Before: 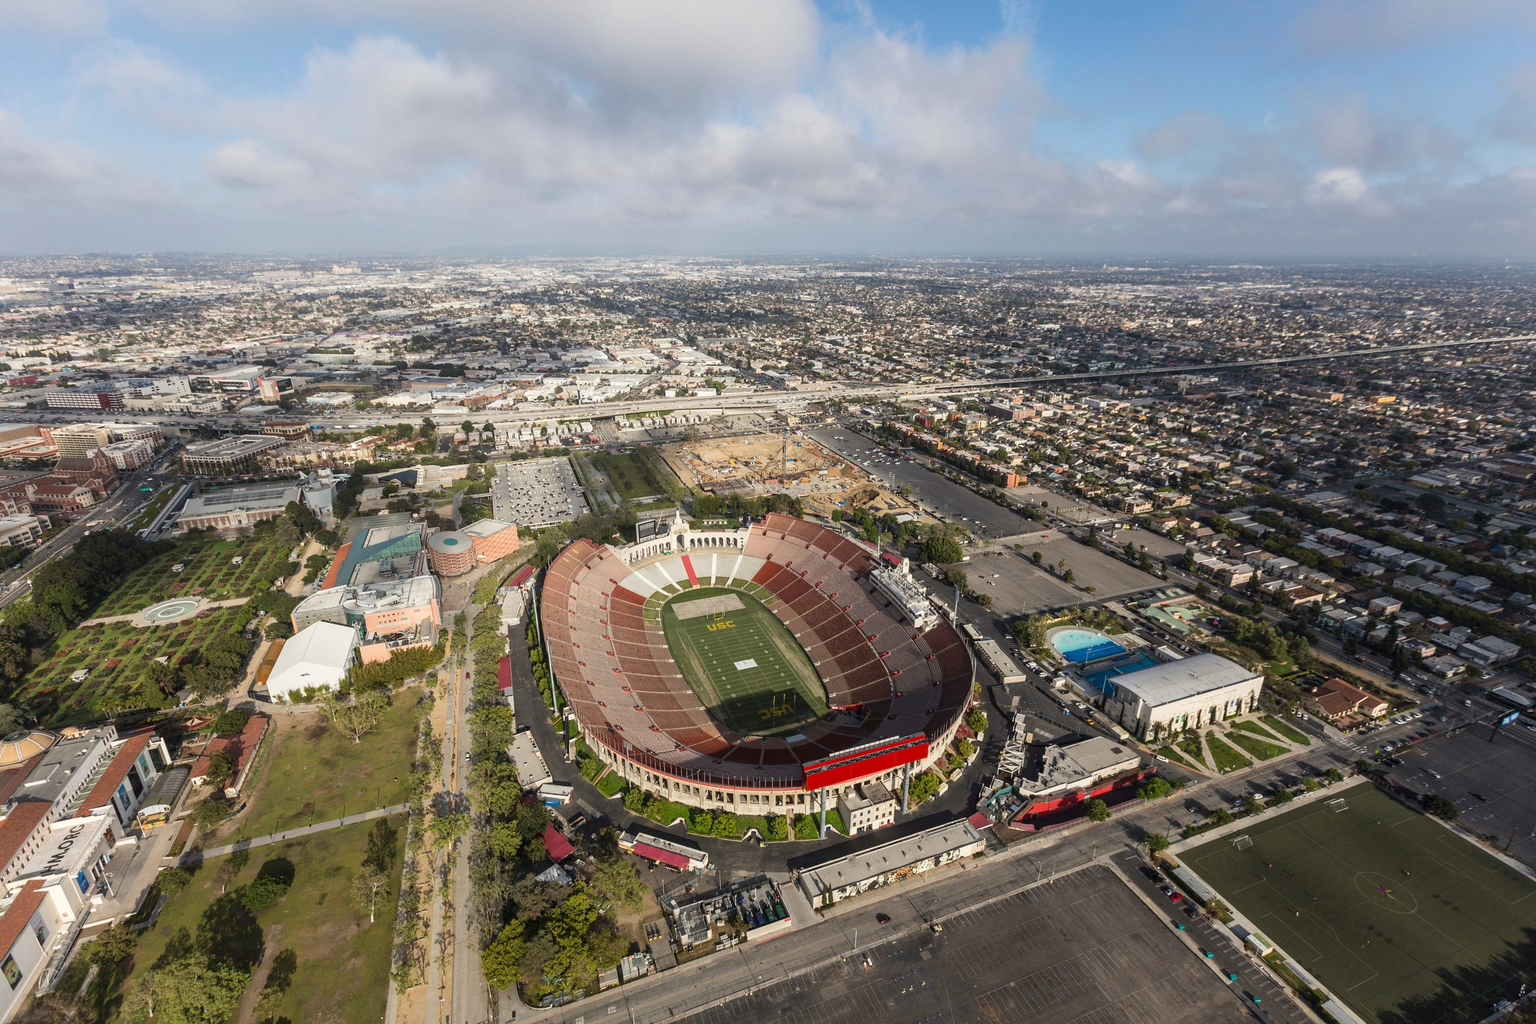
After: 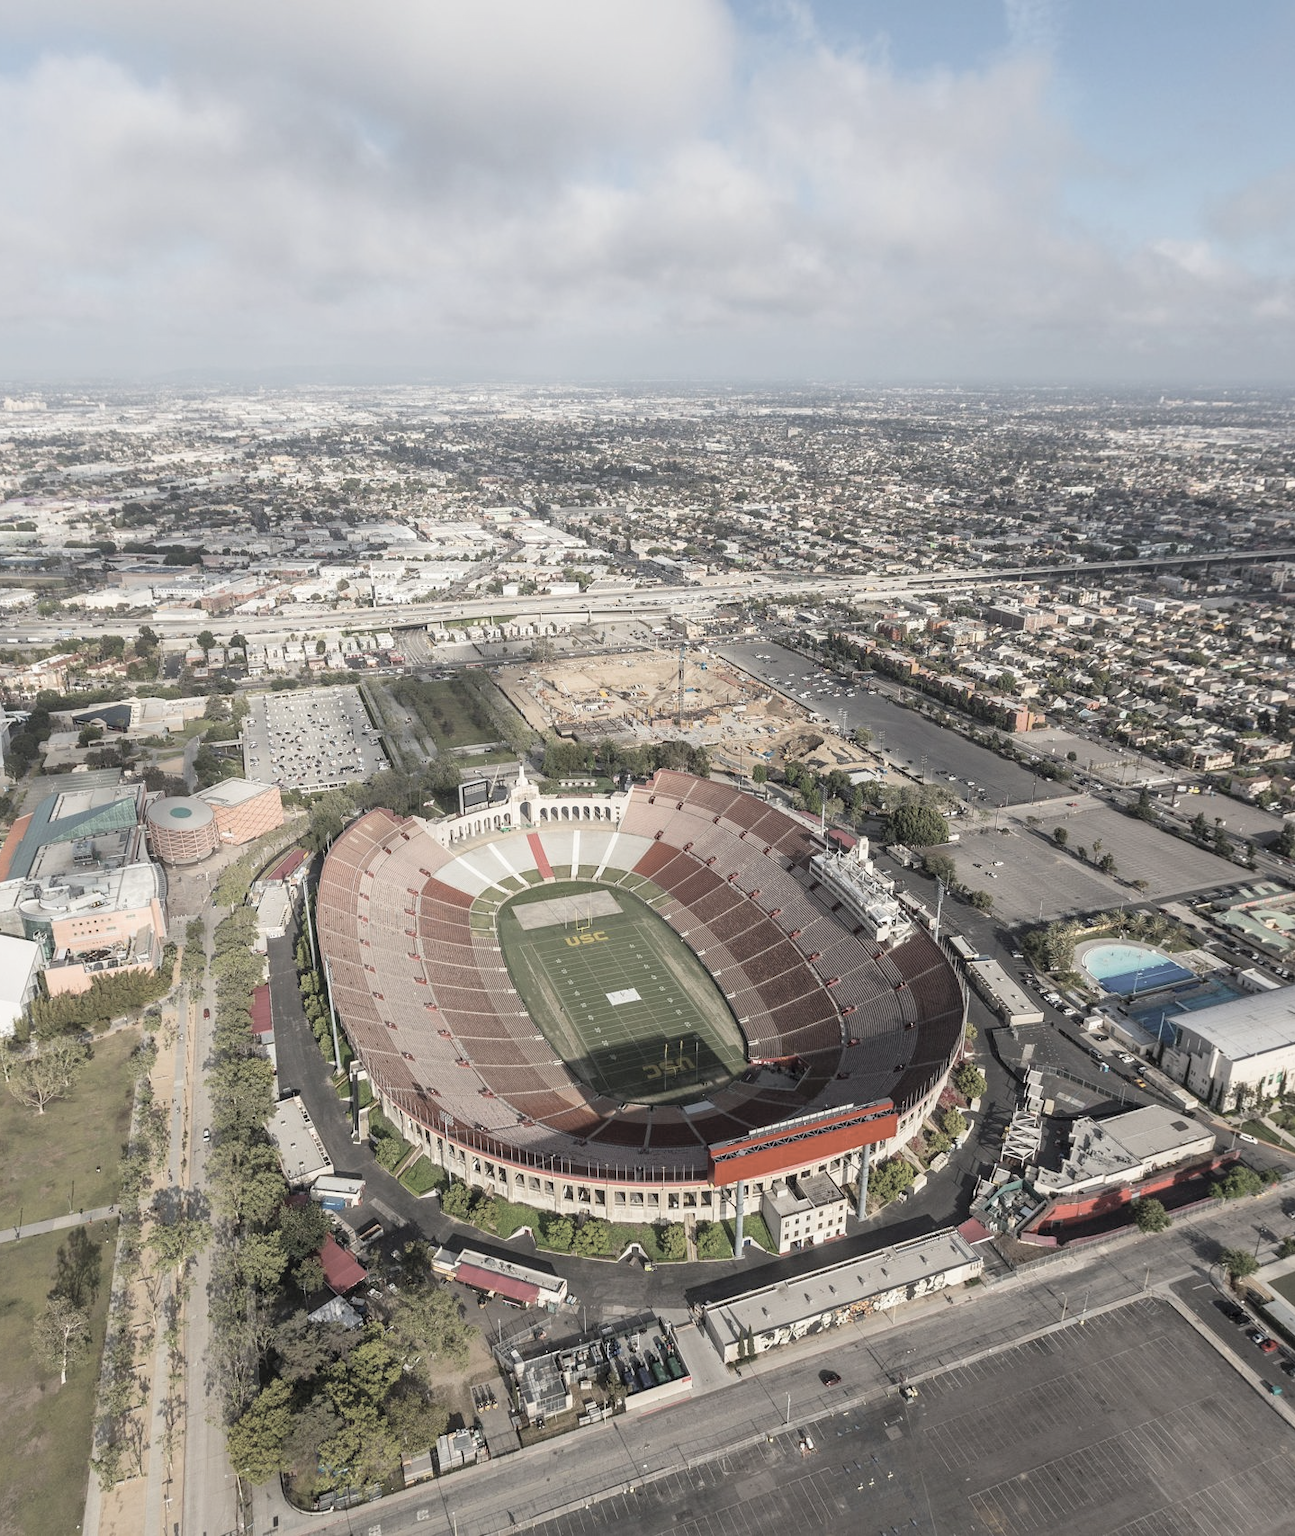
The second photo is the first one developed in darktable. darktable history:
contrast brightness saturation: brightness 0.18, saturation -0.5
crop: left 21.496%, right 22.254%
